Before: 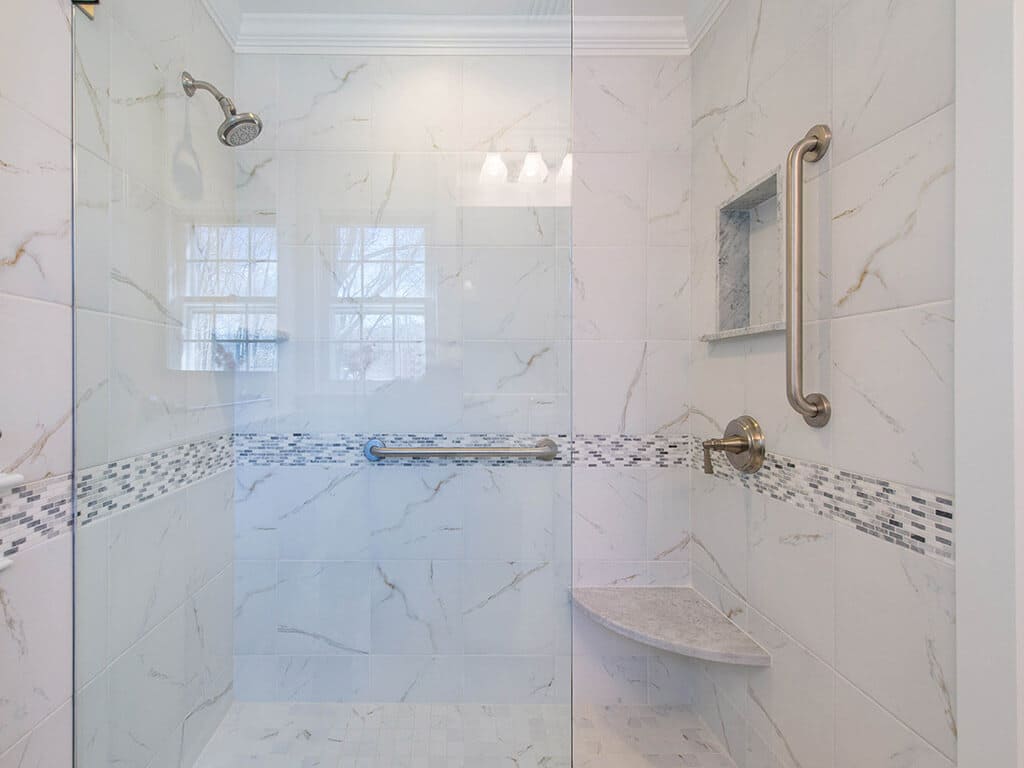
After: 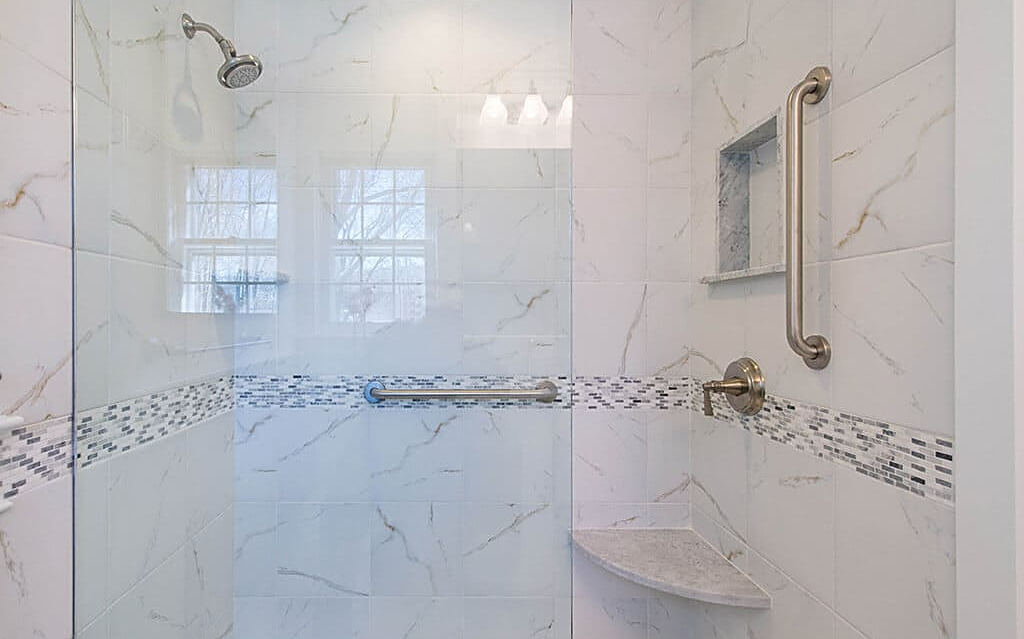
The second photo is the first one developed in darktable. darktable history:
sharpen: on, module defaults
crop: top 7.625%, bottom 8.027%
